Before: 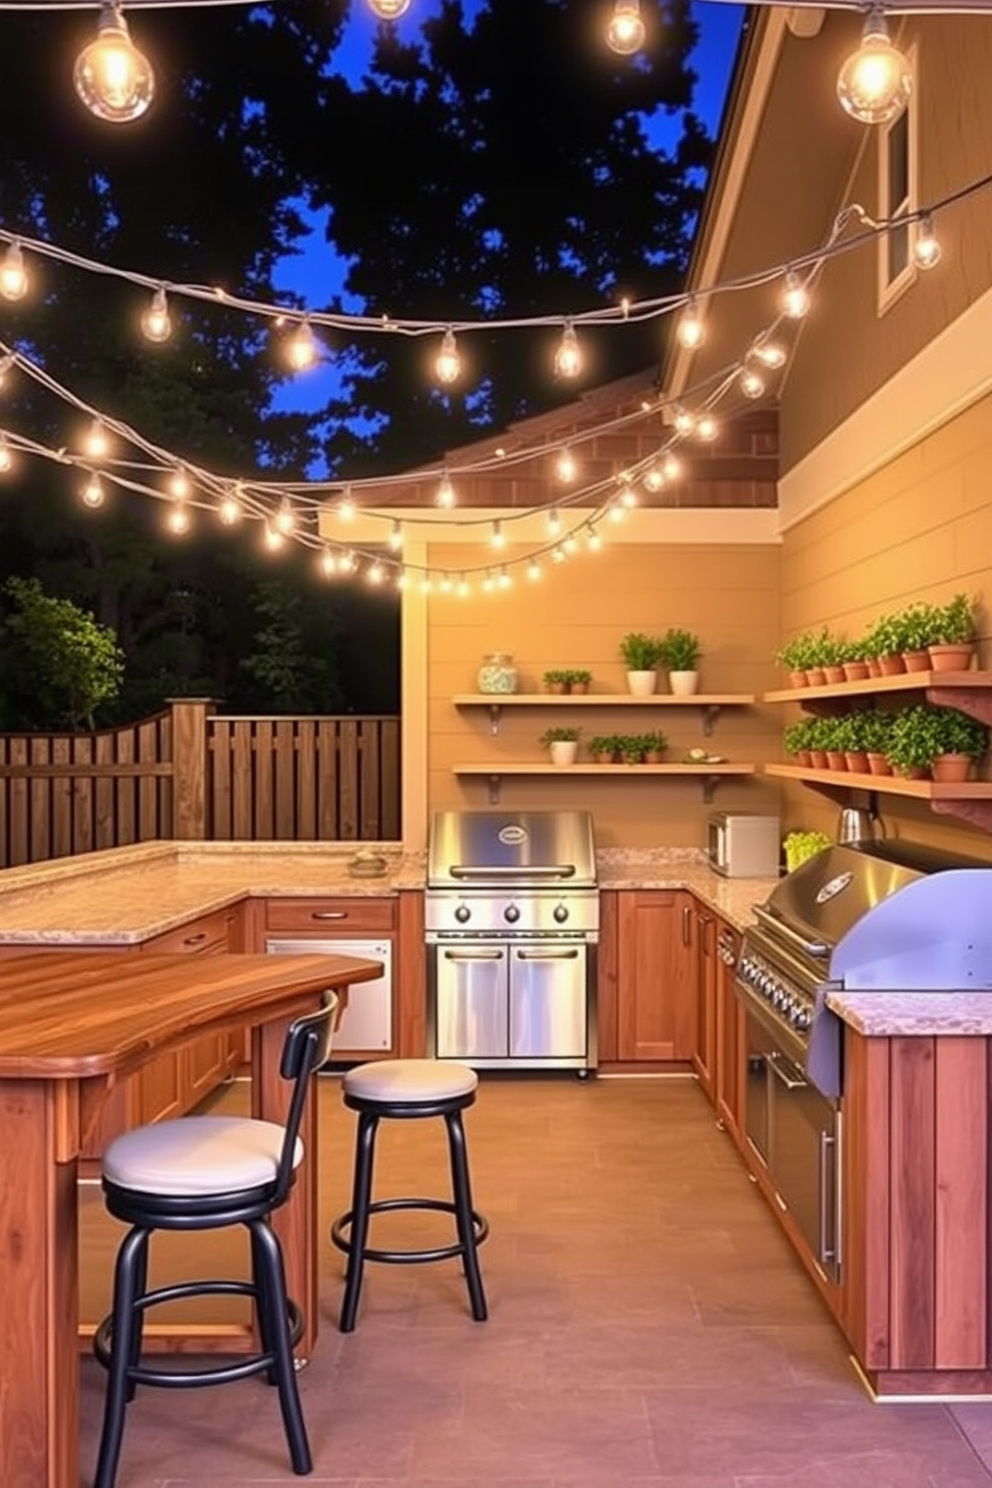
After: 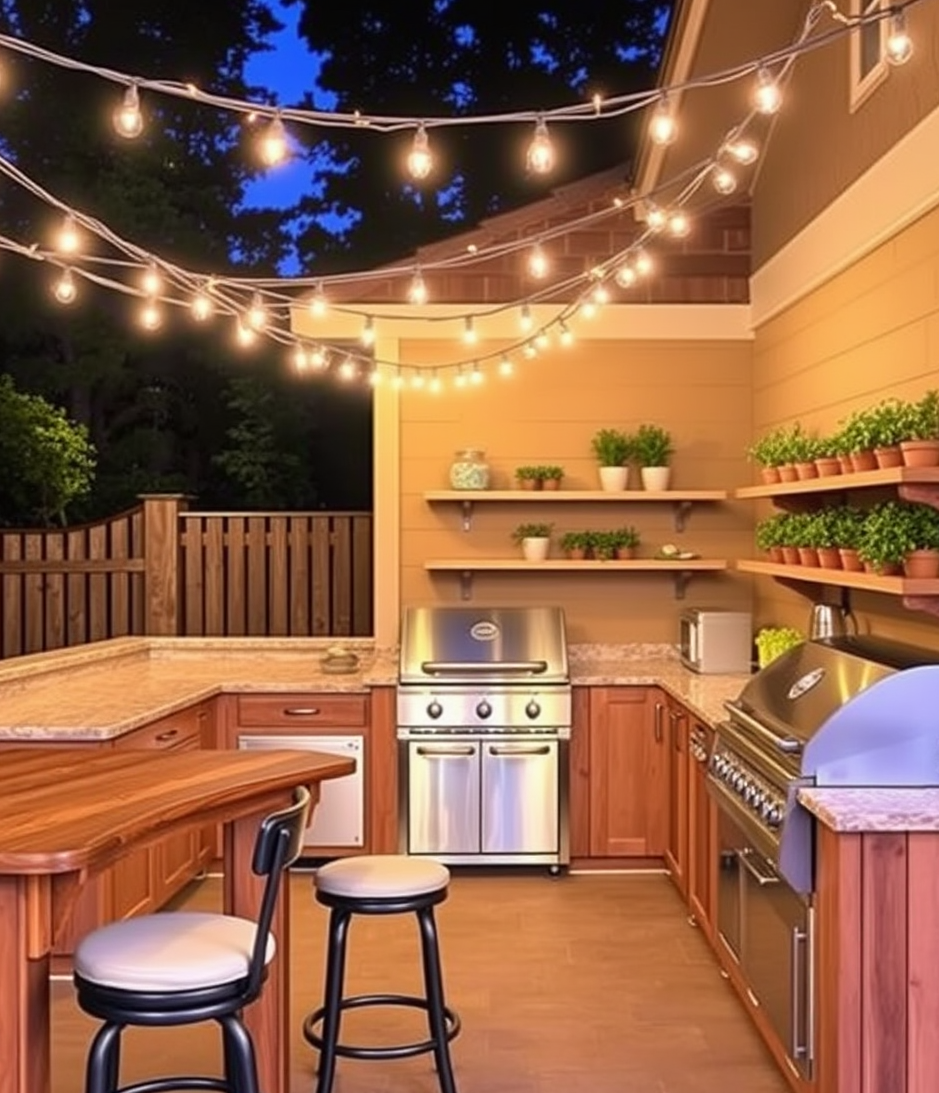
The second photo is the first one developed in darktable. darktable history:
crop and rotate: left 2.867%, top 13.775%, right 2.451%, bottom 12.768%
